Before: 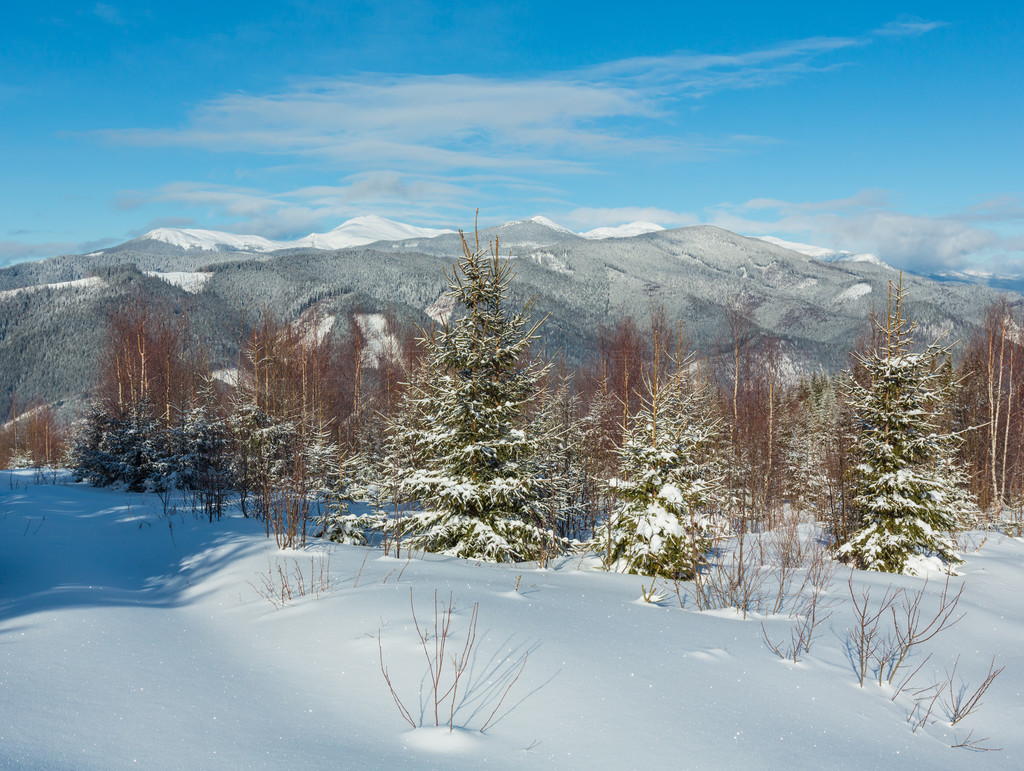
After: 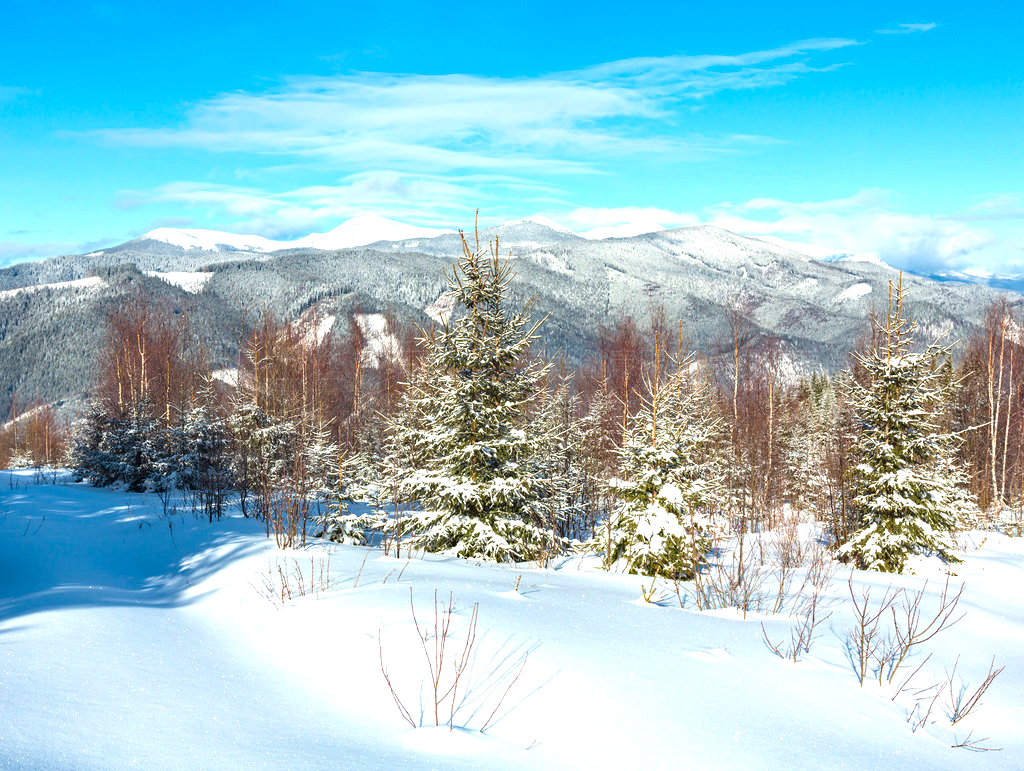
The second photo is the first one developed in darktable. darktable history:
haze removal: compatibility mode true, adaptive false
contrast brightness saturation: contrast 0.03, brightness -0.04
exposure: black level correction 0, exposure 1 EV, compensate exposure bias true, compensate highlight preservation false
